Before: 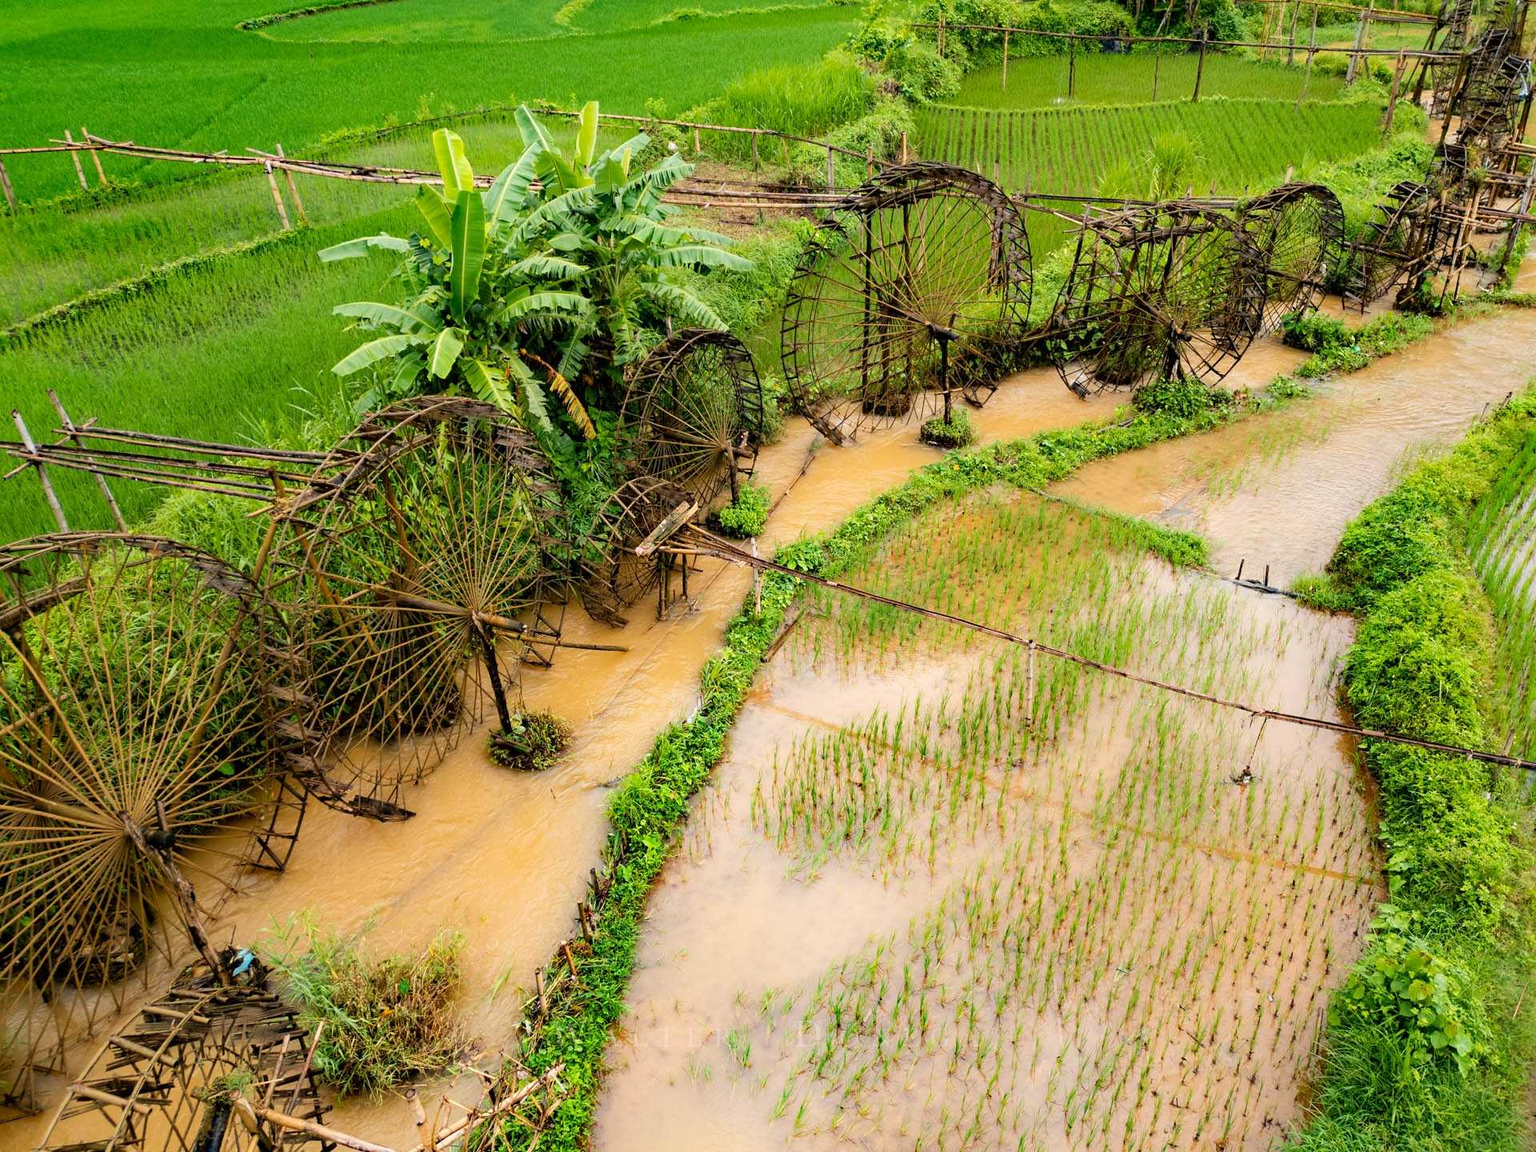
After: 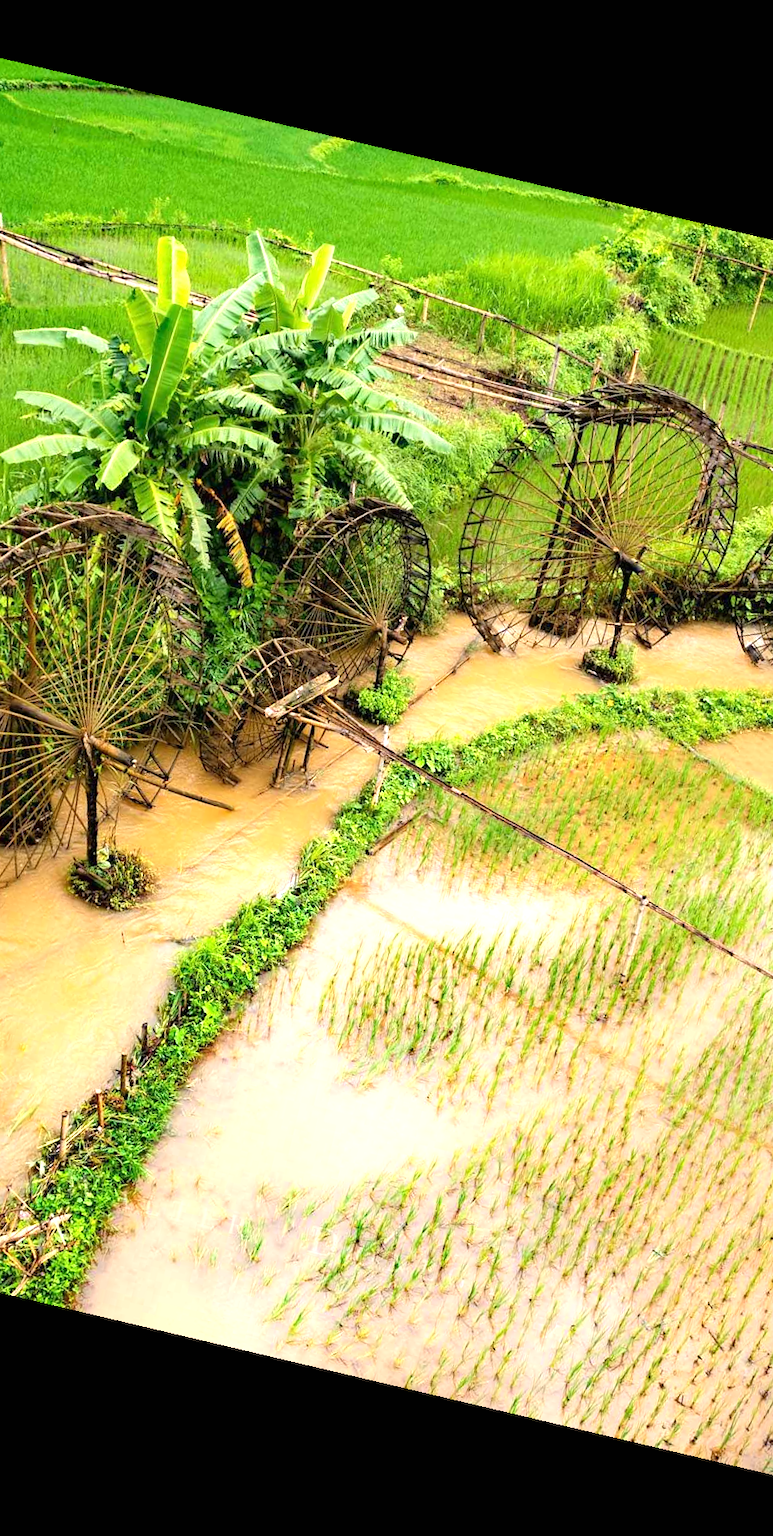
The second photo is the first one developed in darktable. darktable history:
exposure: black level correction 0, exposure 0.7 EV, compensate exposure bias true, compensate highlight preservation false
crop: left 28.583%, right 29.231%
color zones: curves: ch0 [(0.068, 0.464) (0.25, 0.5) (0.48, 0.508) (0.75, 0.536) (0.886, 0.476) (0.967, 0.456)]; ch1 [(0.066, 0.456) (0.25, 0.5) (0.616, 0.508) (0.746, 0.56) (0.934, 0.444)]
rotate and perspective: rotation 13.27°, automatic cropping off
